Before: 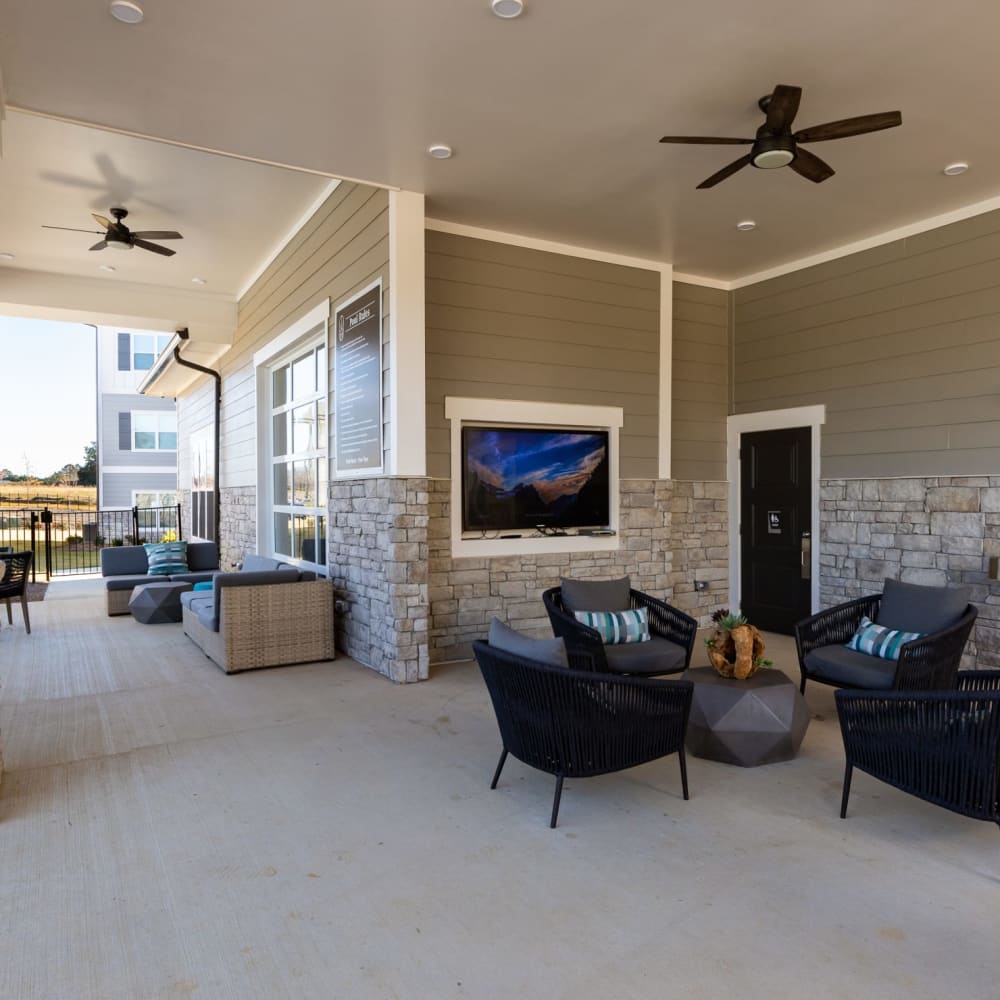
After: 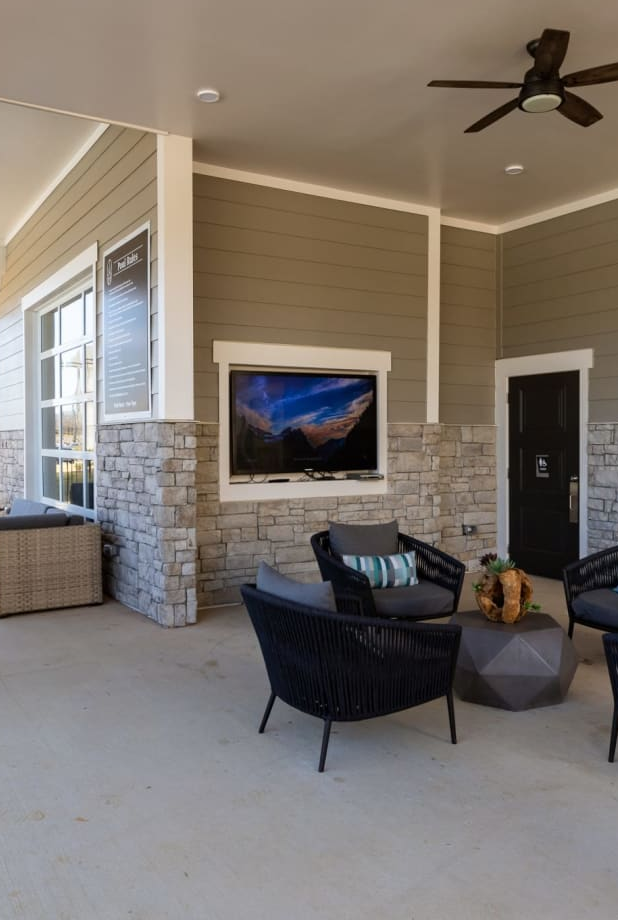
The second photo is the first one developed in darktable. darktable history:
crop and rotate: left 23.285%, top 5.621%, right 14.888%, bottom 2.308%
tone equalizer: on, module defaults
